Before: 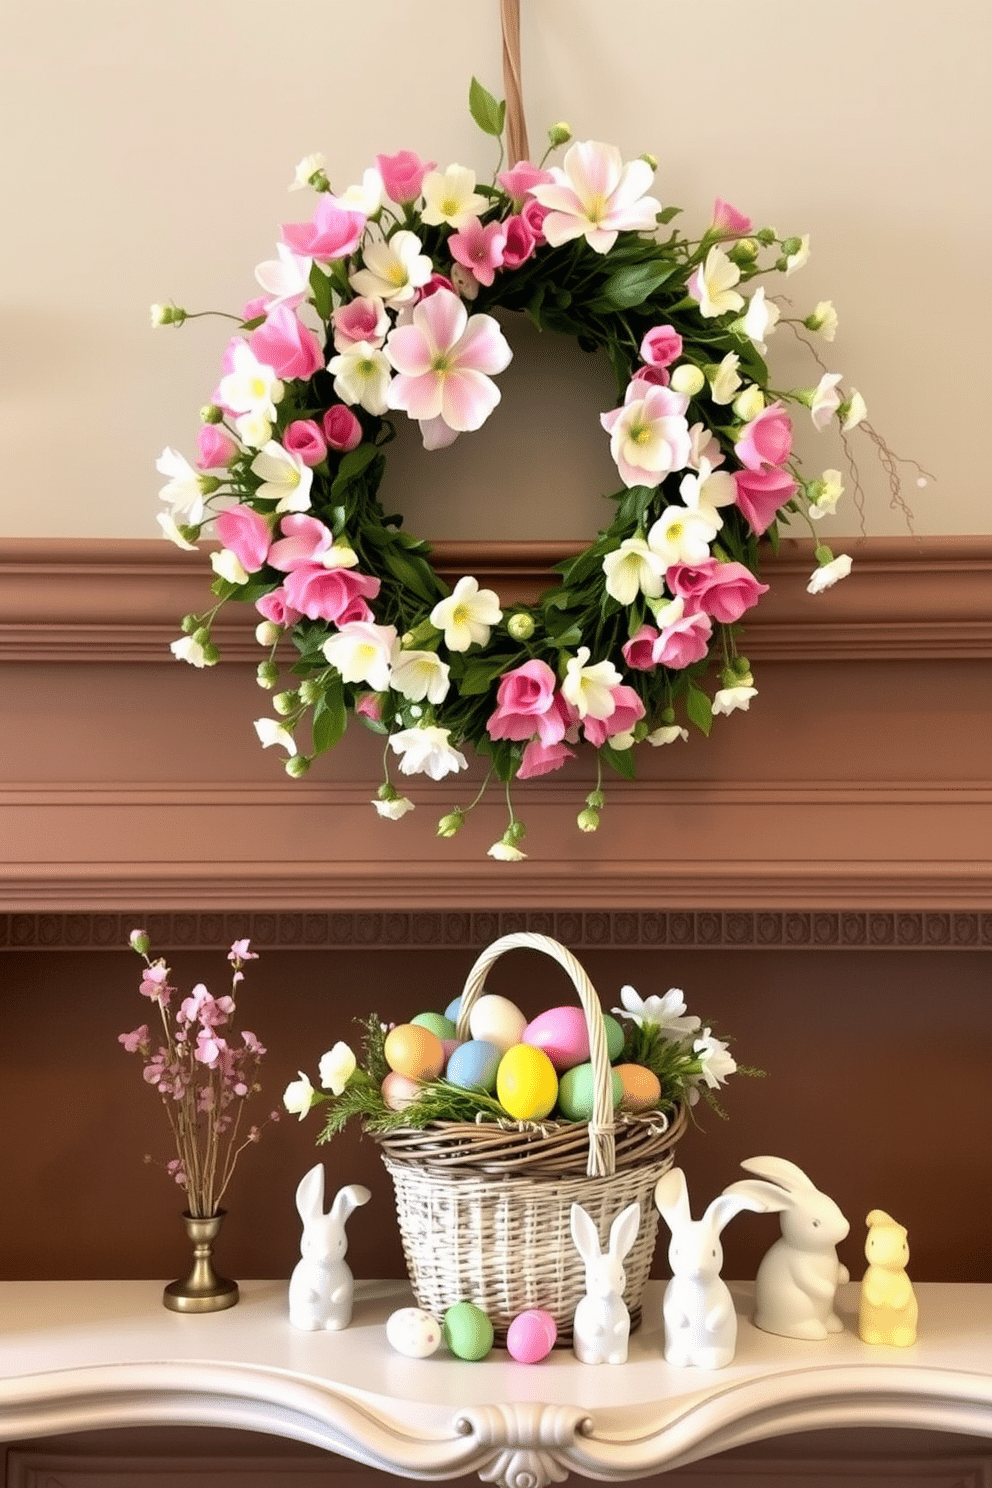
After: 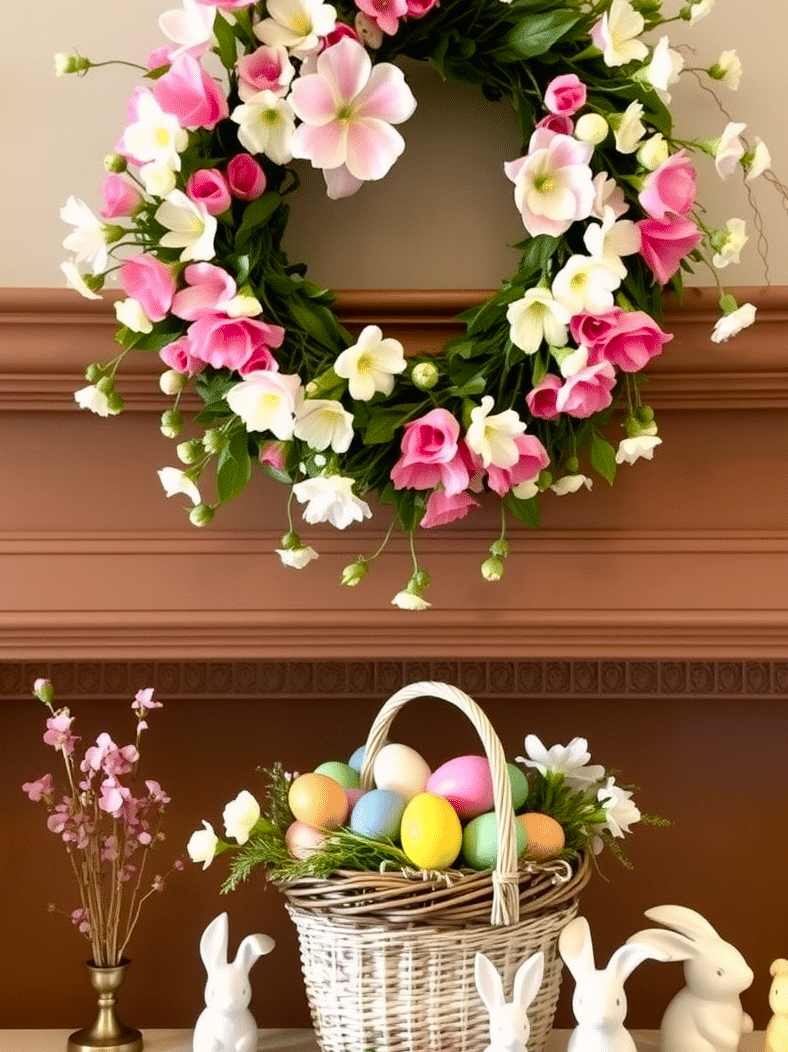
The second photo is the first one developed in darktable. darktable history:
color balance rgb: perceptual saturation grading › global saturation 20%, perceptual saturation grading › highlights -25%, perceptual saturation grading › shadows 25%
crop: left 9.712%, top 16.928%, right 10.845%, bottom 12.332%
white balance: red 1.009, blue 0.985
